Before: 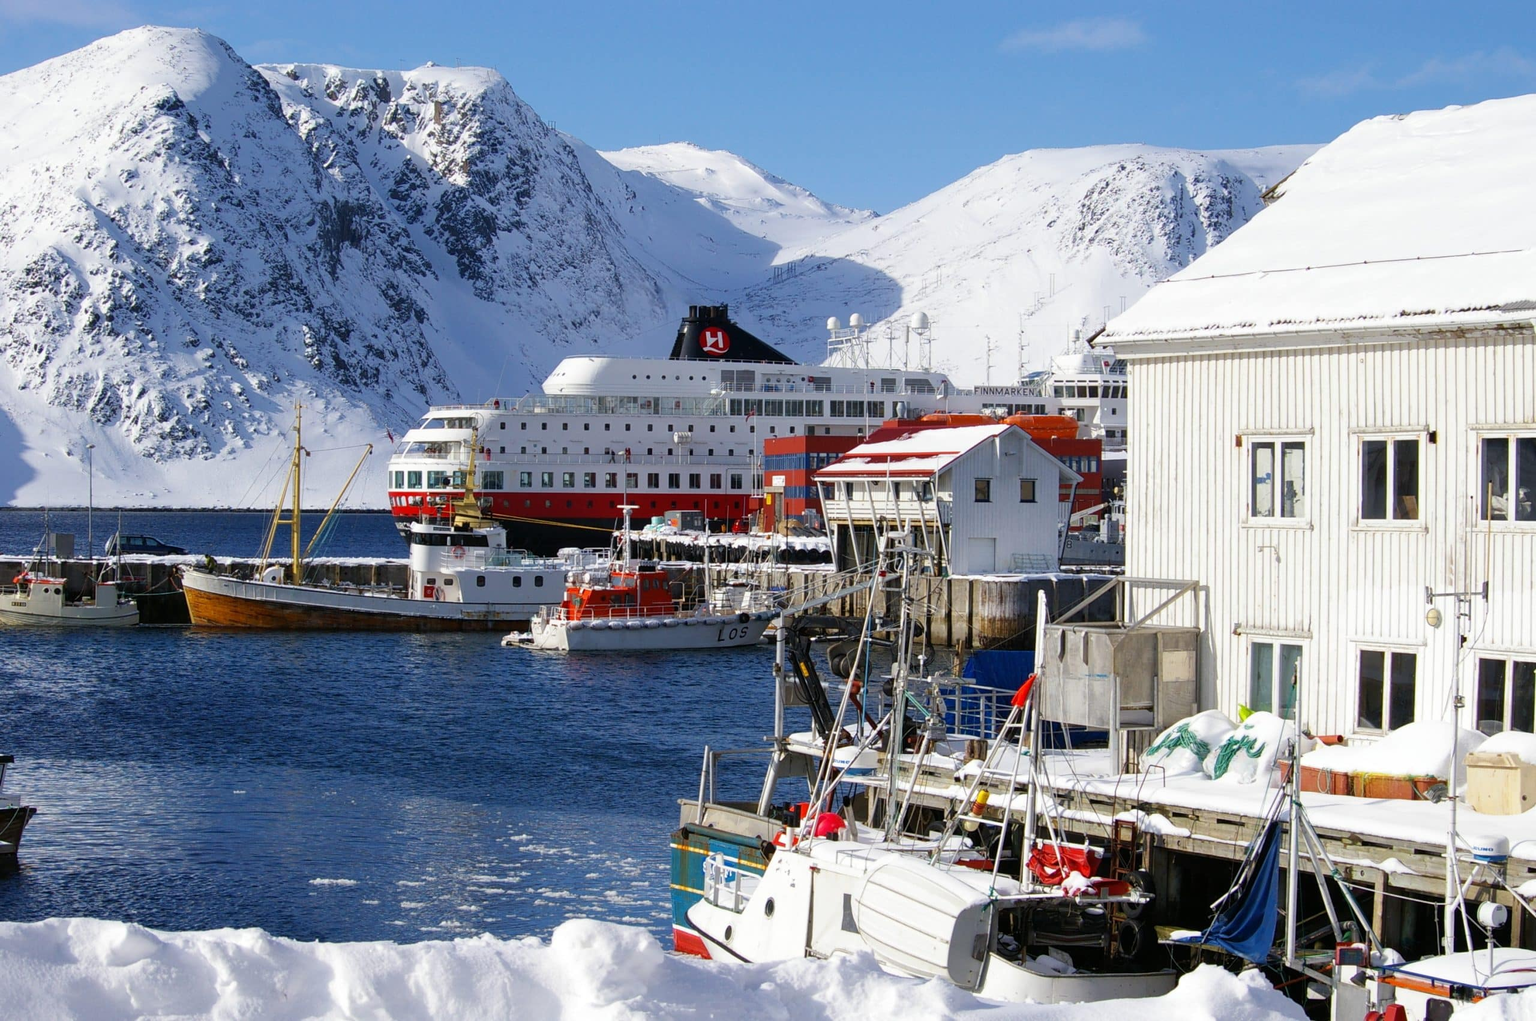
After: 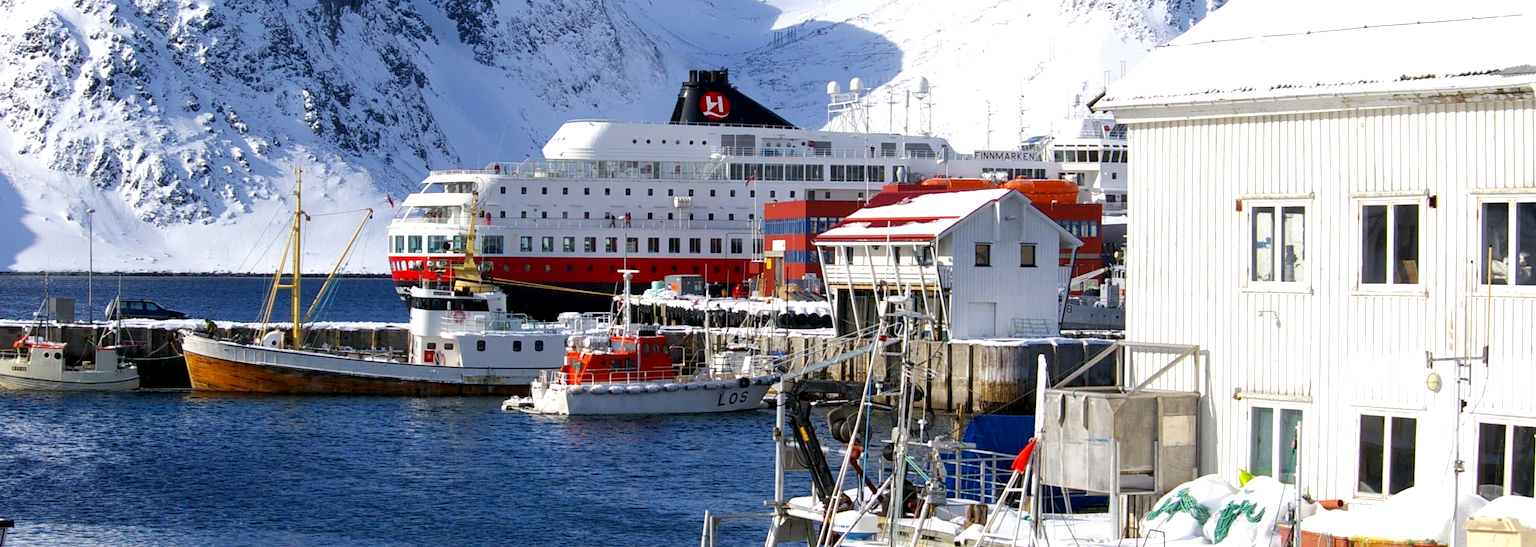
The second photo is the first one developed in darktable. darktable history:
crop and rotate: top 23.114%, bottom 23.251%
exposure: black level correction 0.003, exposure 0.385 EV, compensate highlight preservation false
tone equalizer: edges refinement/feathering 500, mask exposure compensation -1.57 EV, preserve details no
